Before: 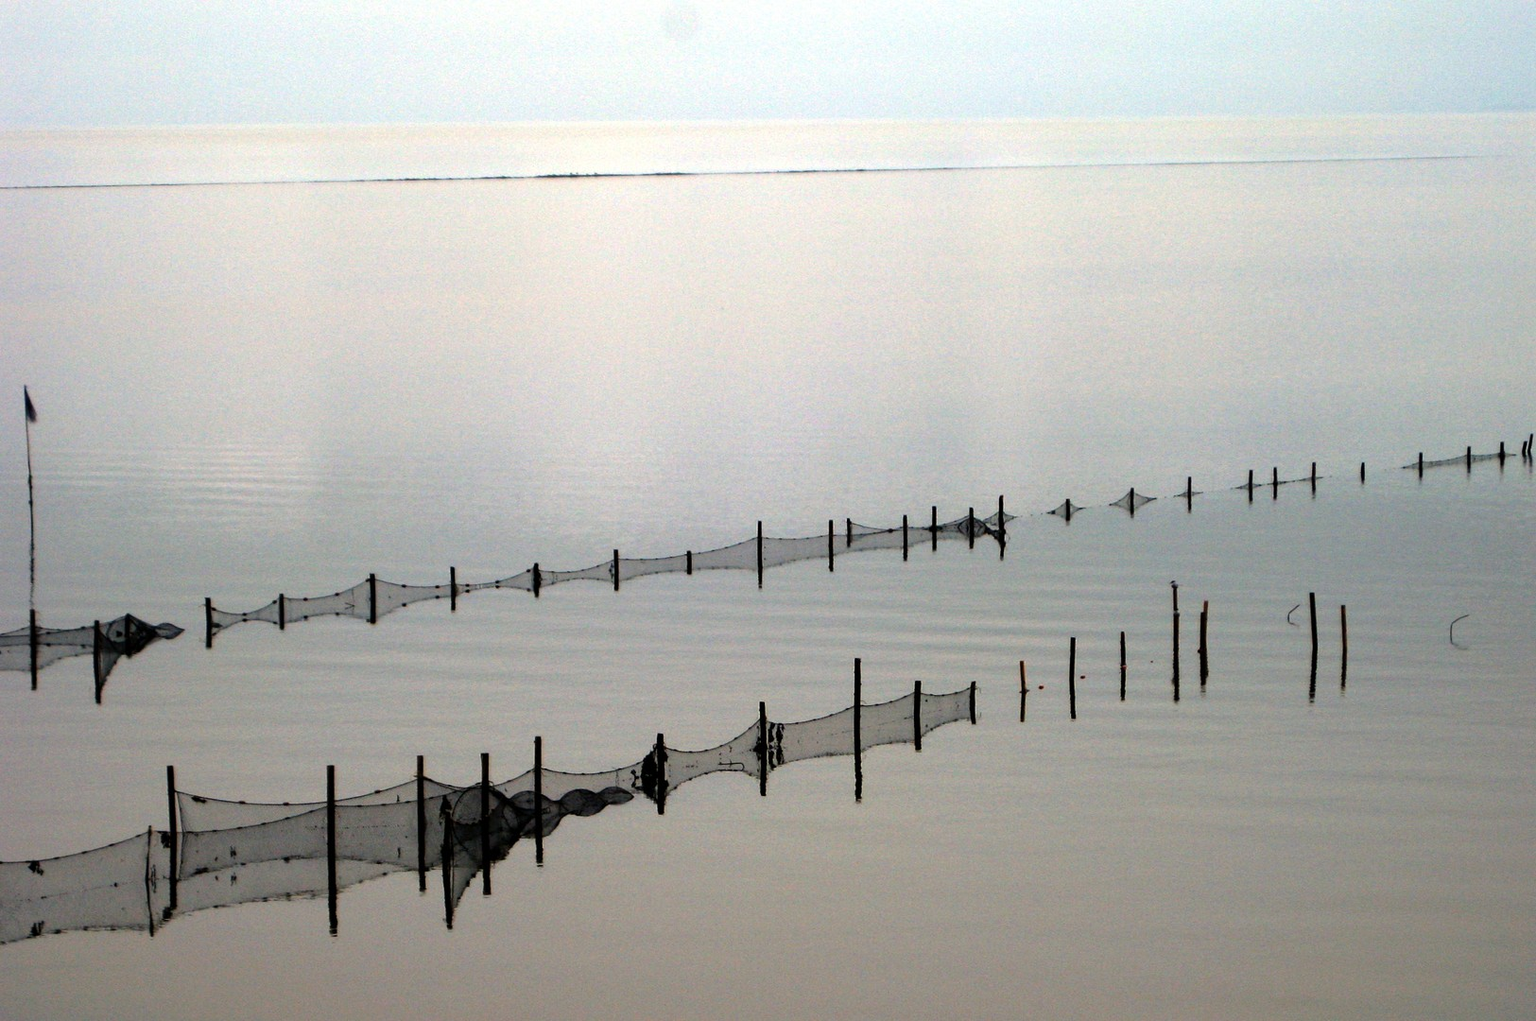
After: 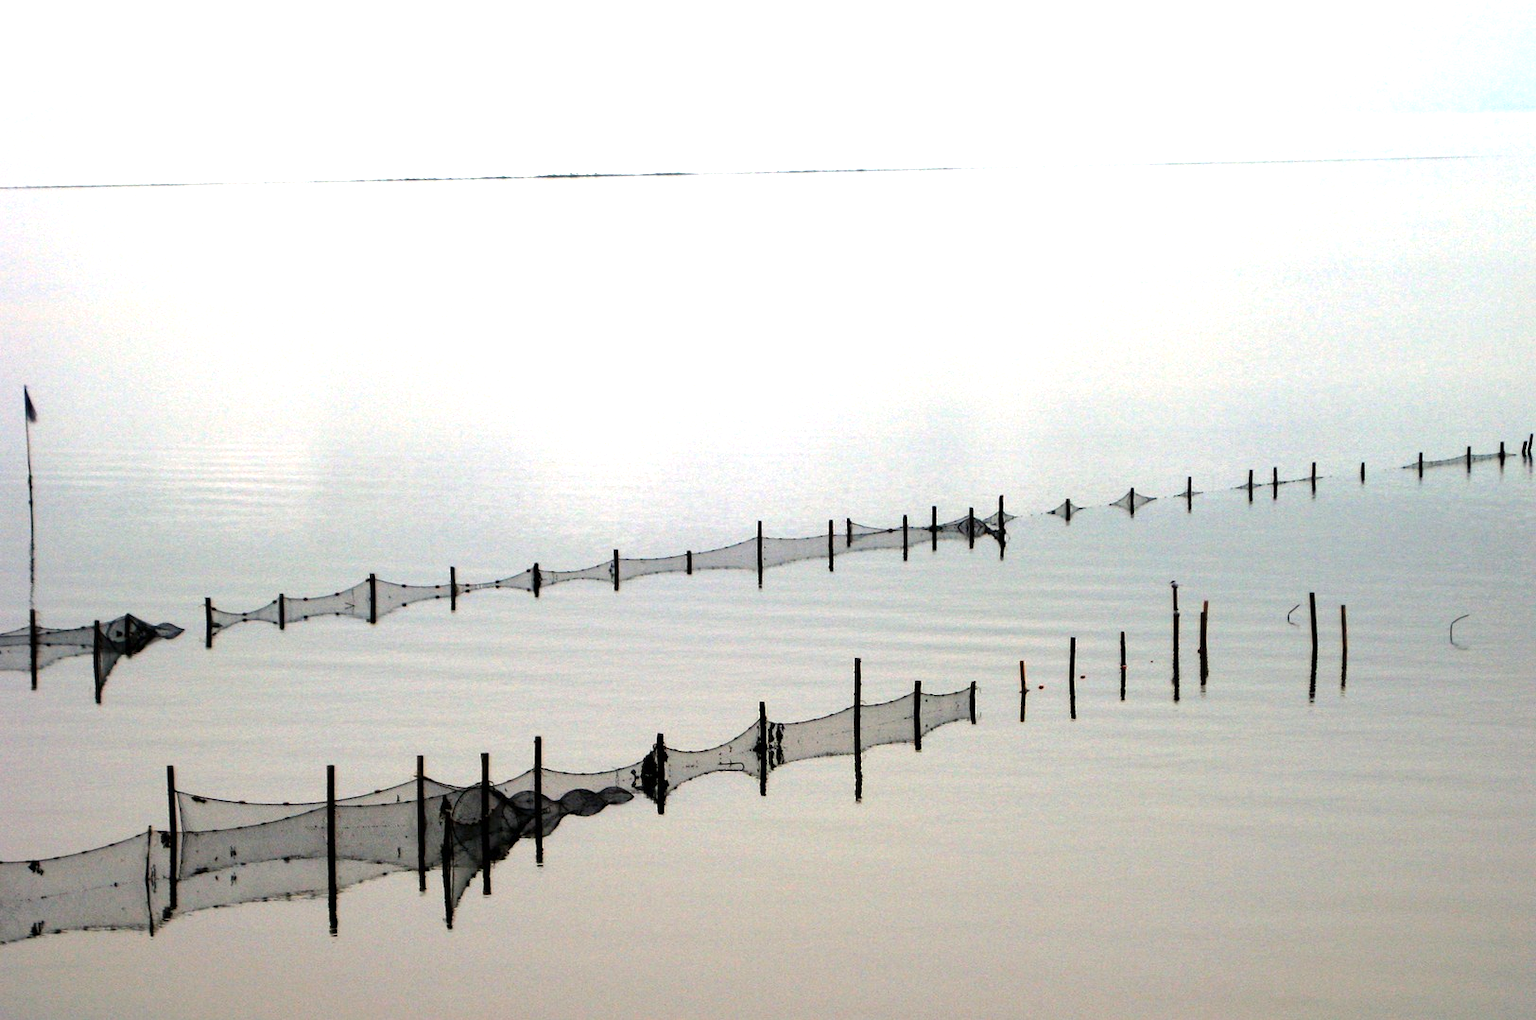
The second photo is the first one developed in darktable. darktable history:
exposure: exposure 0.767 EV, compensate exposure bias true, compensate highlight preservation false
